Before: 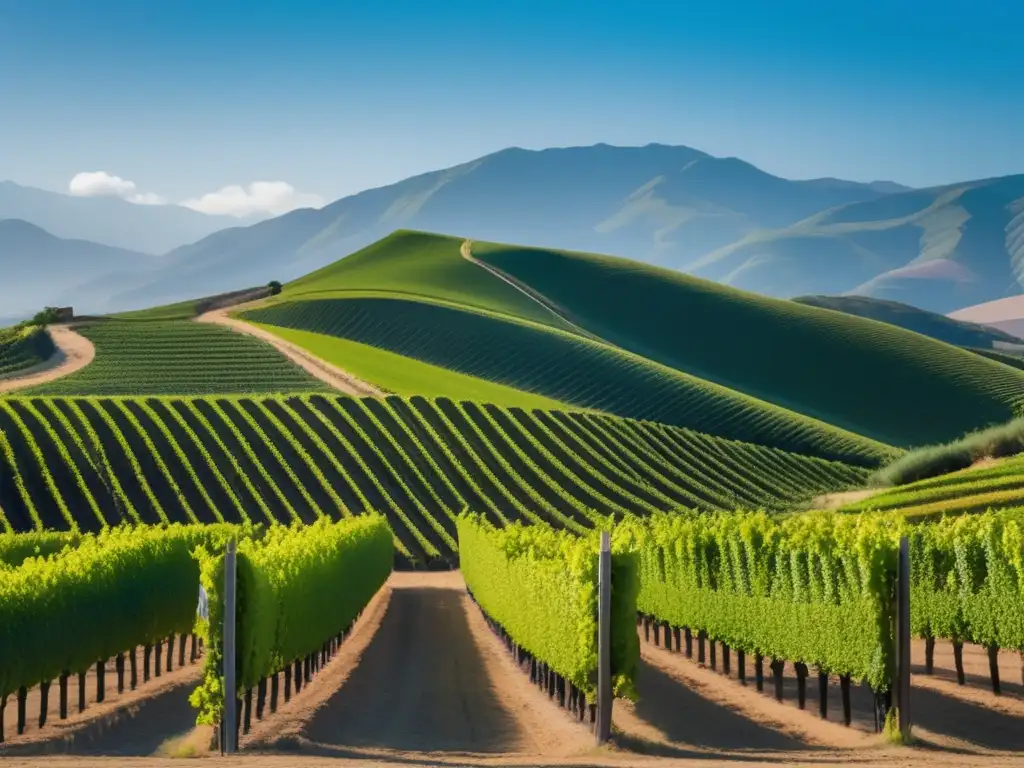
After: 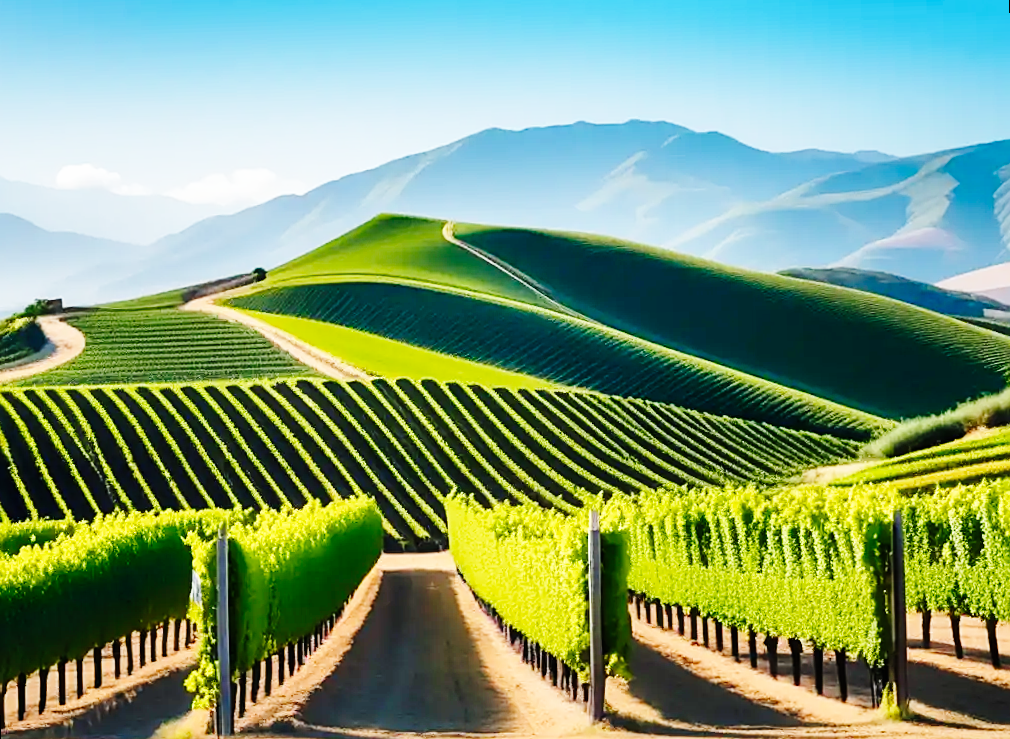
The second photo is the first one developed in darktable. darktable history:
sharpen: on, module defaults
rotate and perspective: rotation -1.32°, lens shift (horizontal) -0.031, crop left 0.015, crop right 0.985, crop top 0.047, crop bottom 0.982
base curve: curves: ch0 [(0, 0) (0, 0) (0.002, 0.001) (0.008, 0.003) (0.019, 0.011) (0.037, 0.037) (0.064, 0.11) (0.102, 0.232) (0.152, 0.379) (0.216, 0.524) (0.296, 0.665) (0.394, 0.789) (0.512, 0.881) (0.651, 0.945) (0.813, 0.986) (1, 1)], preserve colors none
tone equalizer: on, module defaults
